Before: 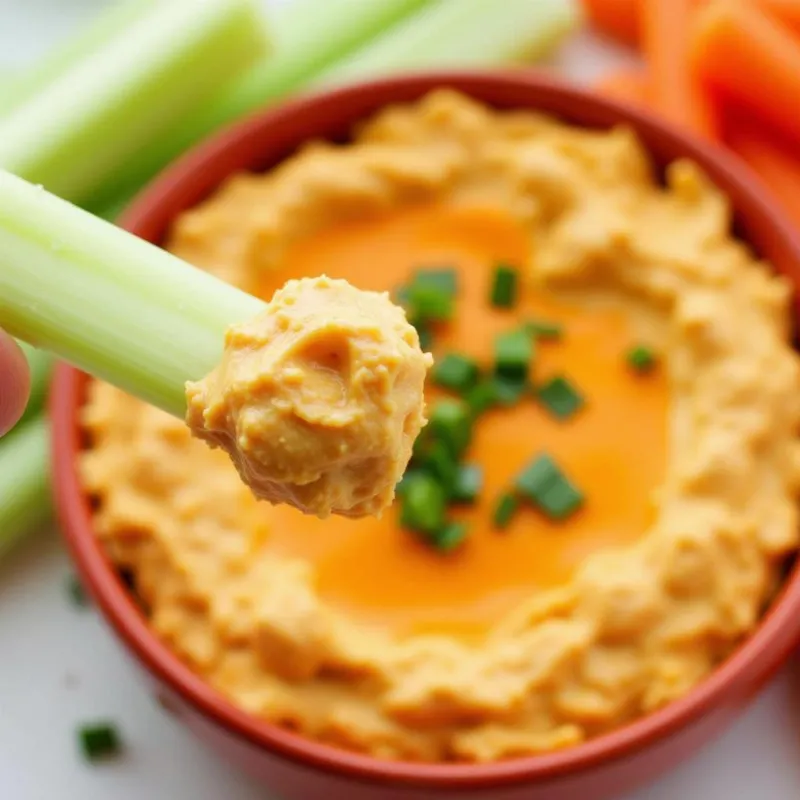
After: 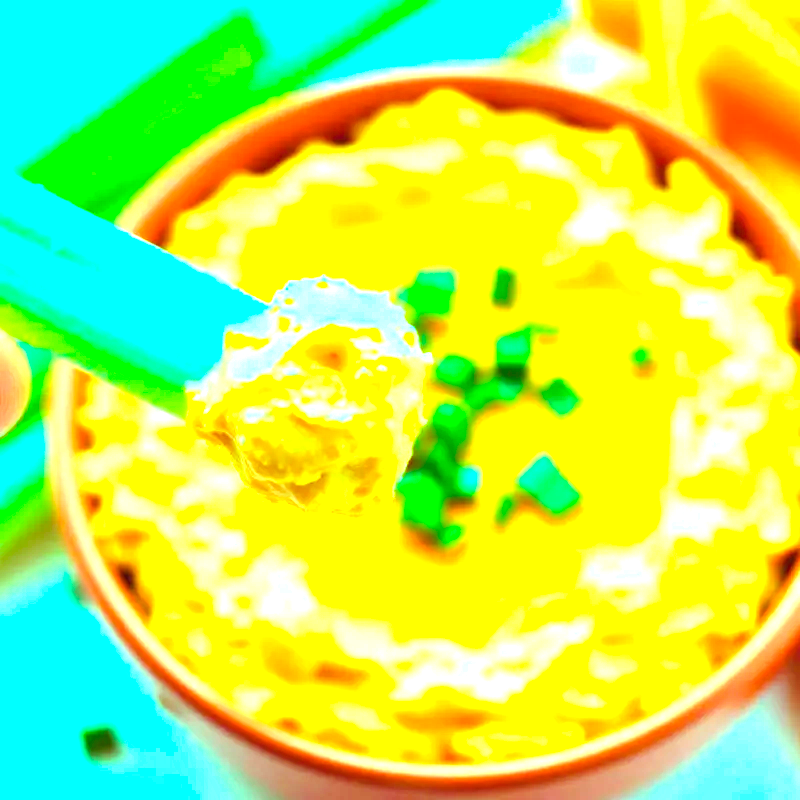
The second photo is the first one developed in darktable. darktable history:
color balance rgb: highlights gain › luminance 19.766%, highlights gain › chroma 13.168%, highlights gain › hue 170.53°, global offset › luminance 0.472%, global offset › hue 59.99°, perceptual saturation grading › global saturation 19.457%, global vibrance 20%
exposure: black level correction 0, exposure 2.102 EV, compensate exposure bias true, compensate highlight preservation false
